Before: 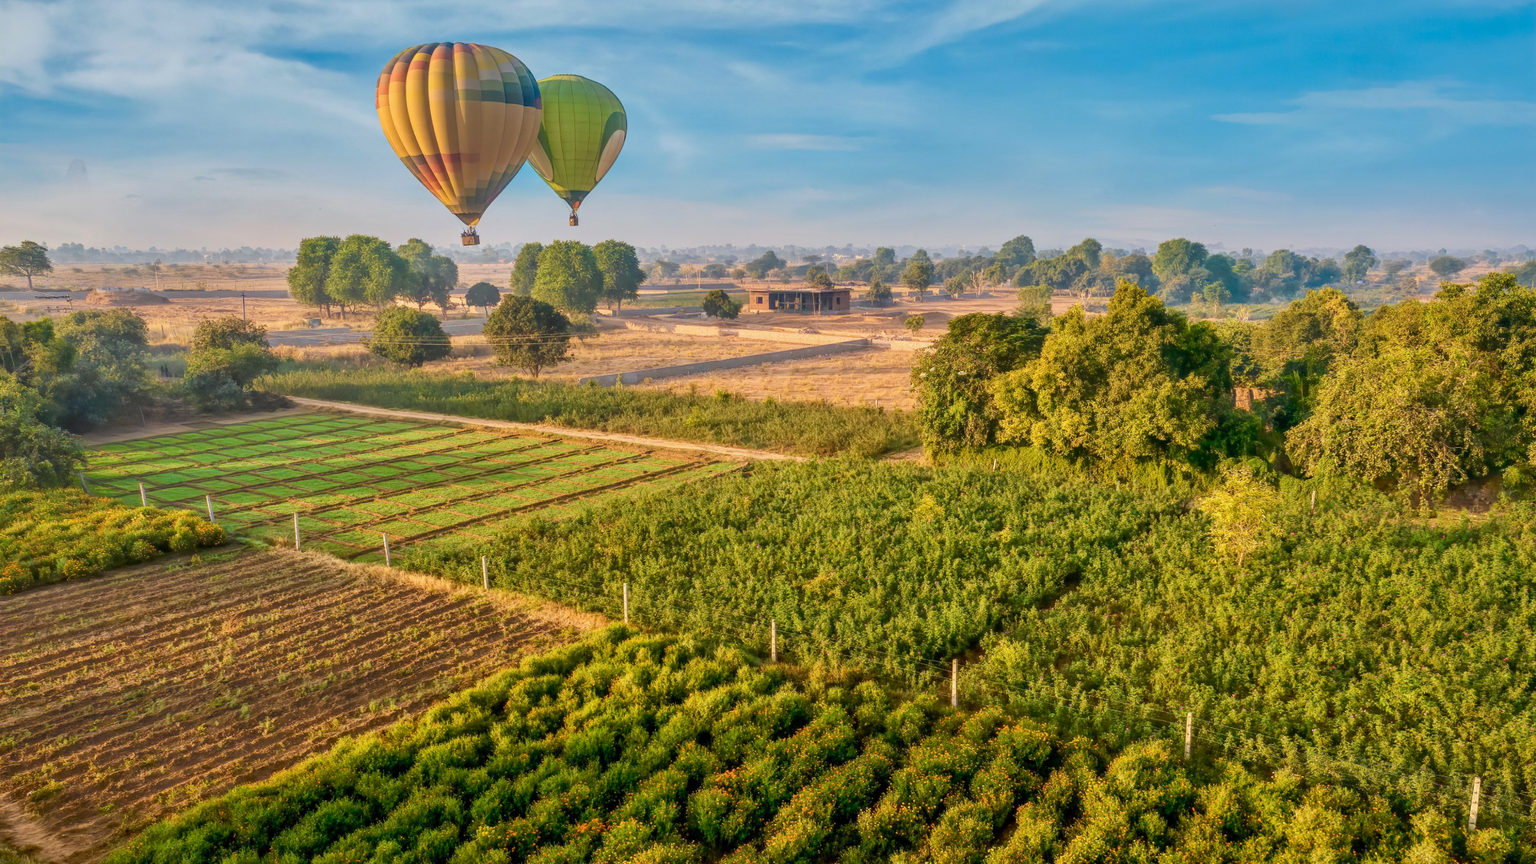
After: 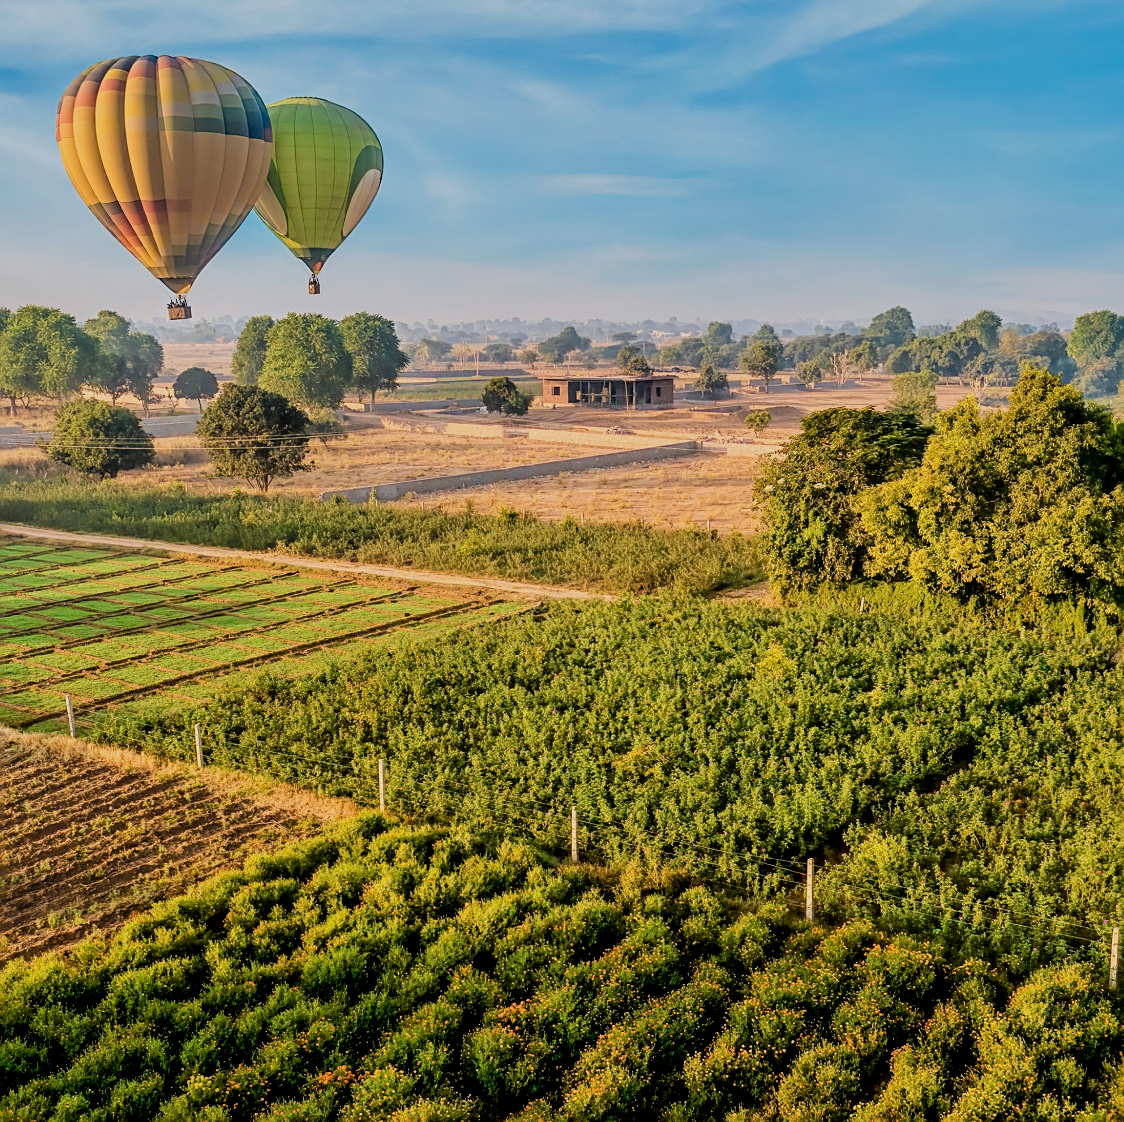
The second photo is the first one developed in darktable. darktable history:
crop: left 21.674%, right 22.086%
filmic rgb: black relative exposure -5 EV, hardness 2.88, contrast 1.2
sharpen: on, module defaults
